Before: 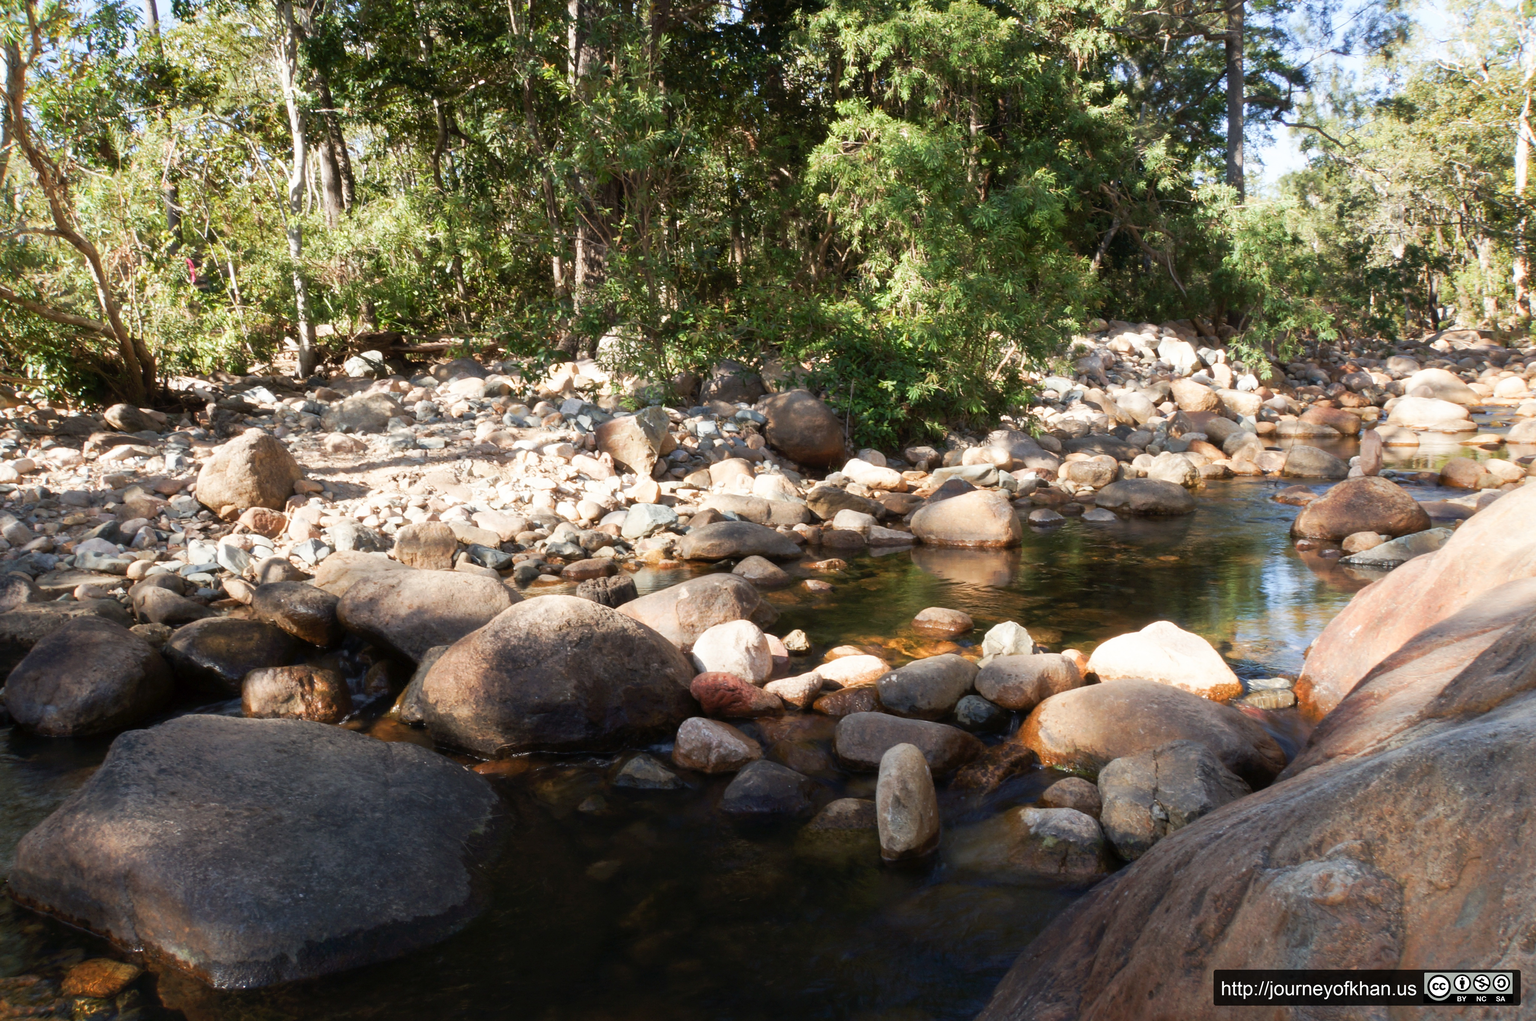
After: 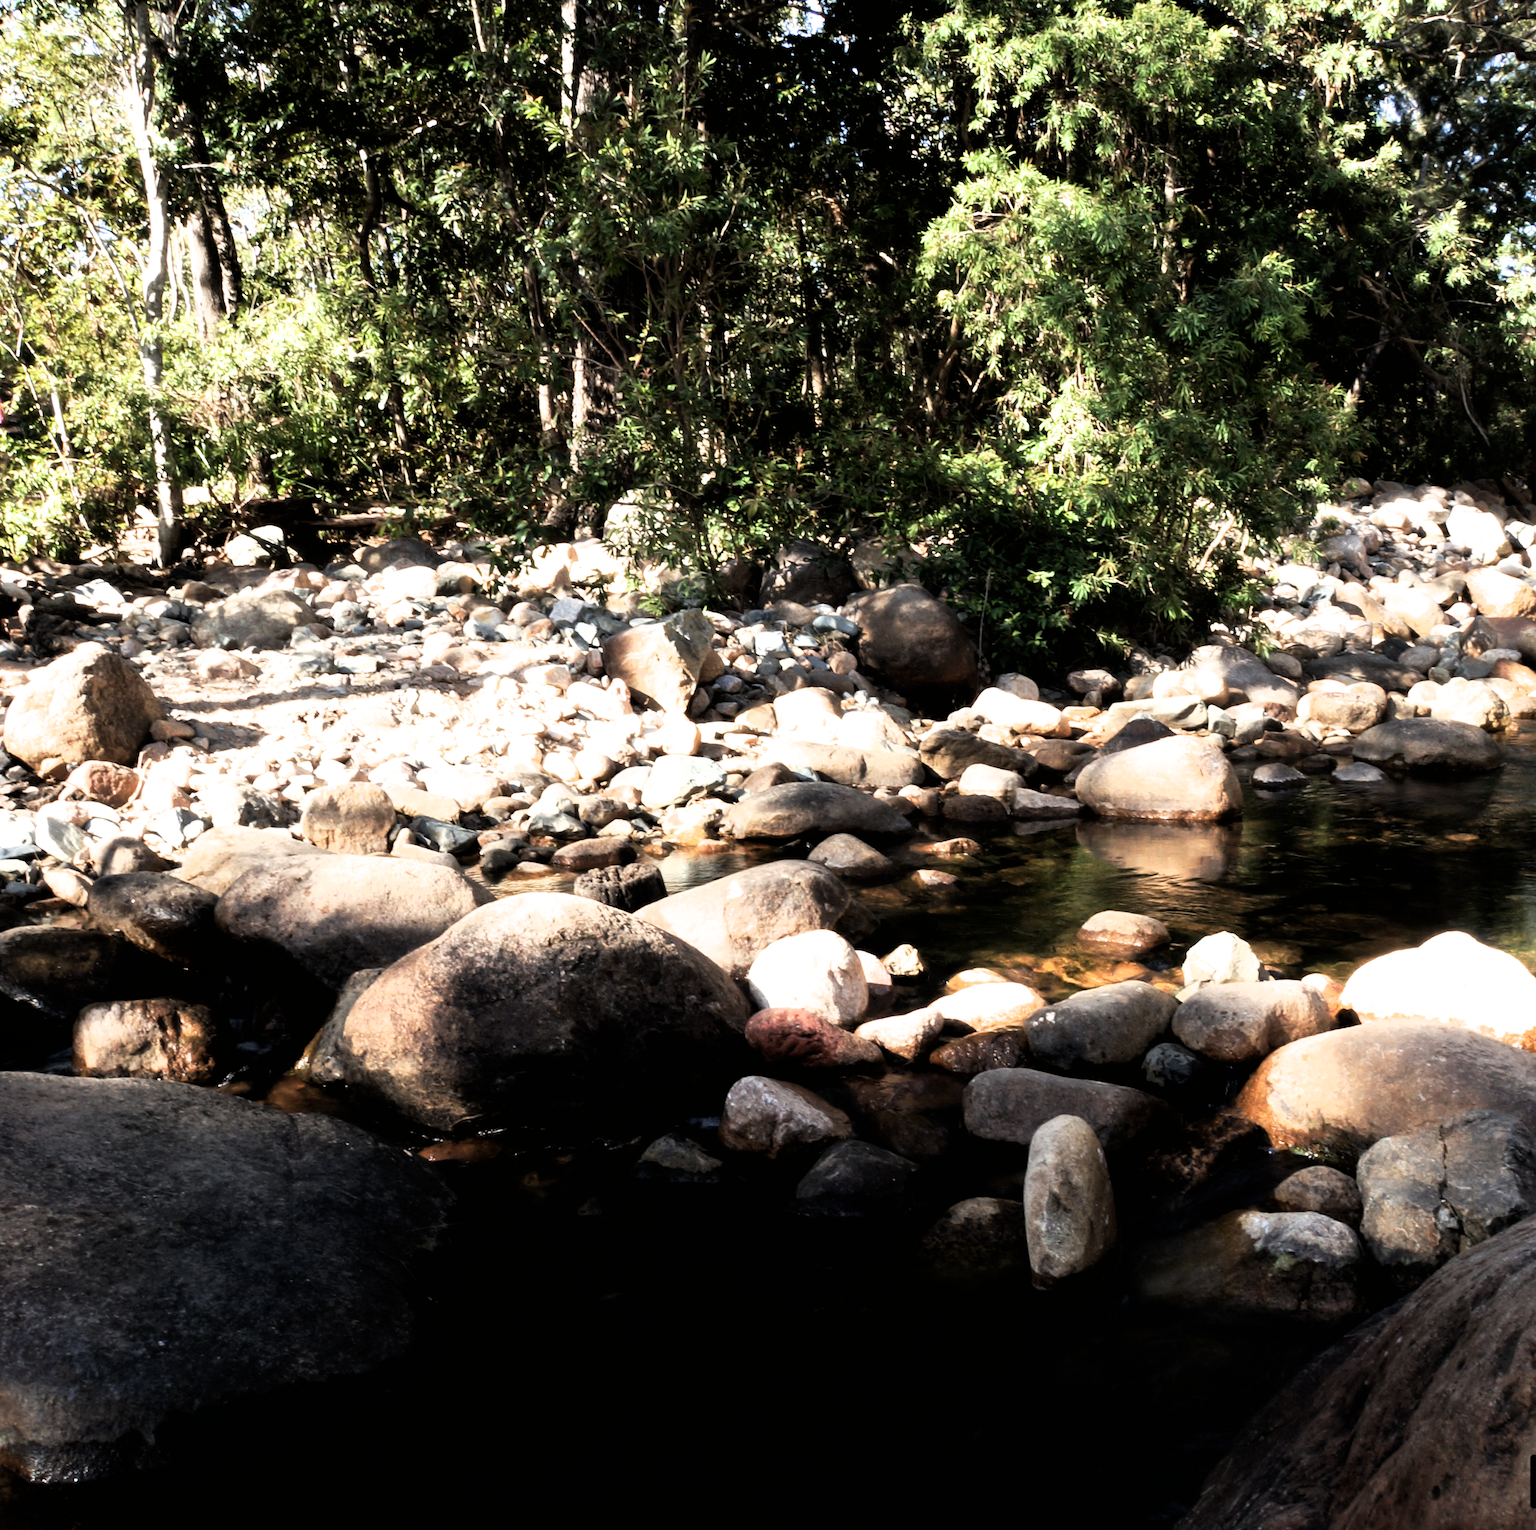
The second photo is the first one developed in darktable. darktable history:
crop and rotate: left 12.648%, right 20.685%
white balance: emerald 1
filmic rgb: black relative exposure -8.2 EV, white relative exposure 2.2 EV, threshold 3 EV, hardness 7.11, latitude 85.74%, contrast 1.696, highlights saturation mix -4%, shadows ↔ highlights balance -2.69%, color science v5 (2021), contrast in shadows safe, contrast in highlights safe, enable highlight reconstruction true
